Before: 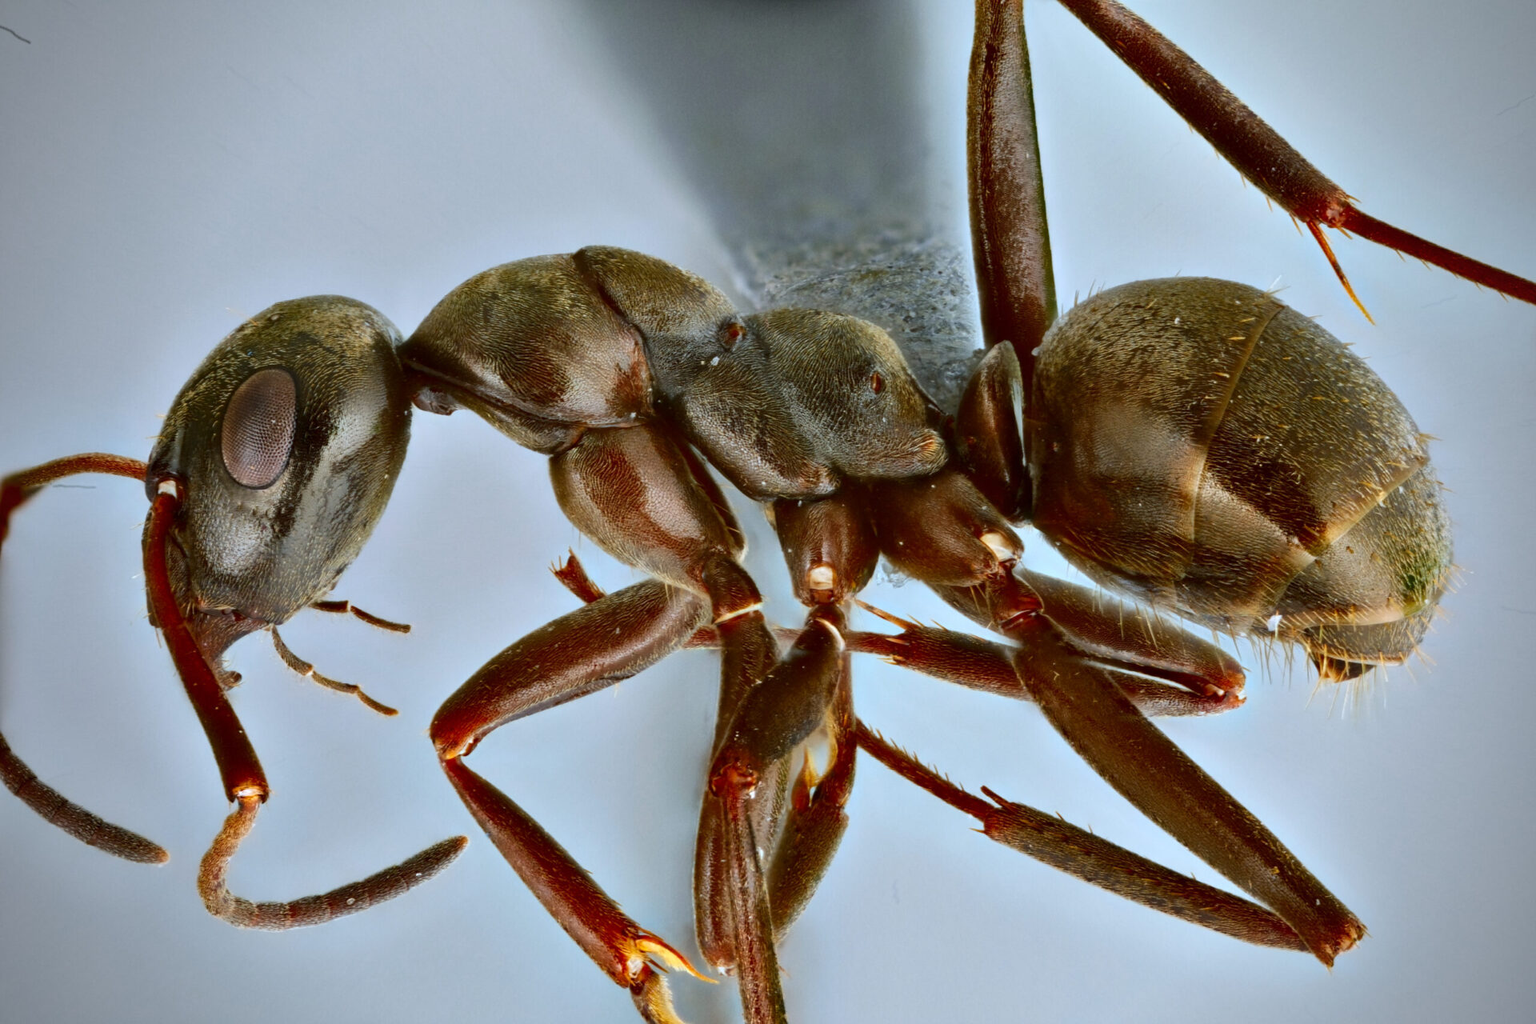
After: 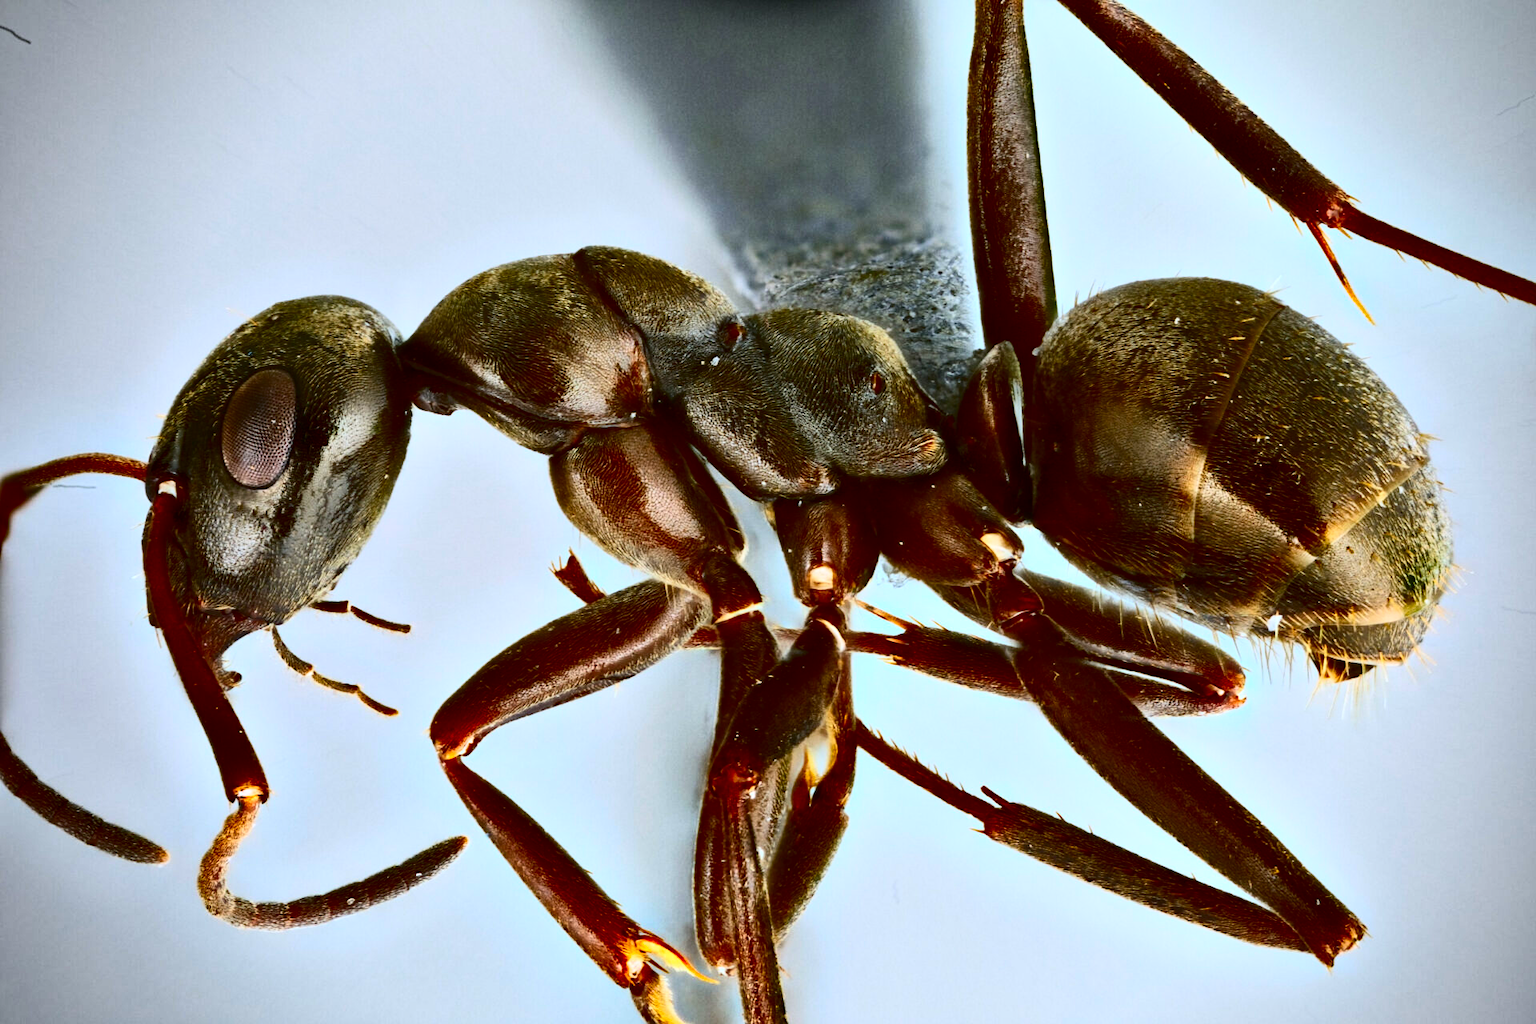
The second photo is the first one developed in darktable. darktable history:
contrast brightness saturation: contrast 0.397, brightness 0.052, saturation 0.261
tone equalizer: smoothing 1
haze removal: compatibility mode true, adaptive false
